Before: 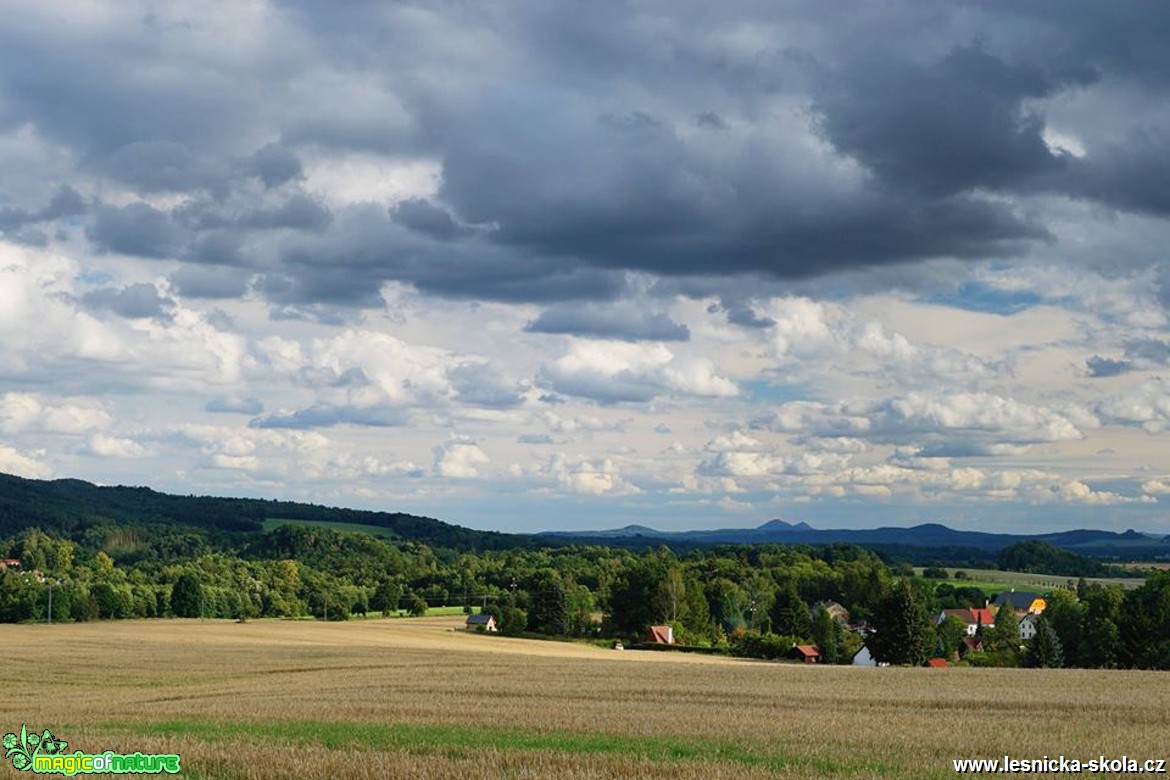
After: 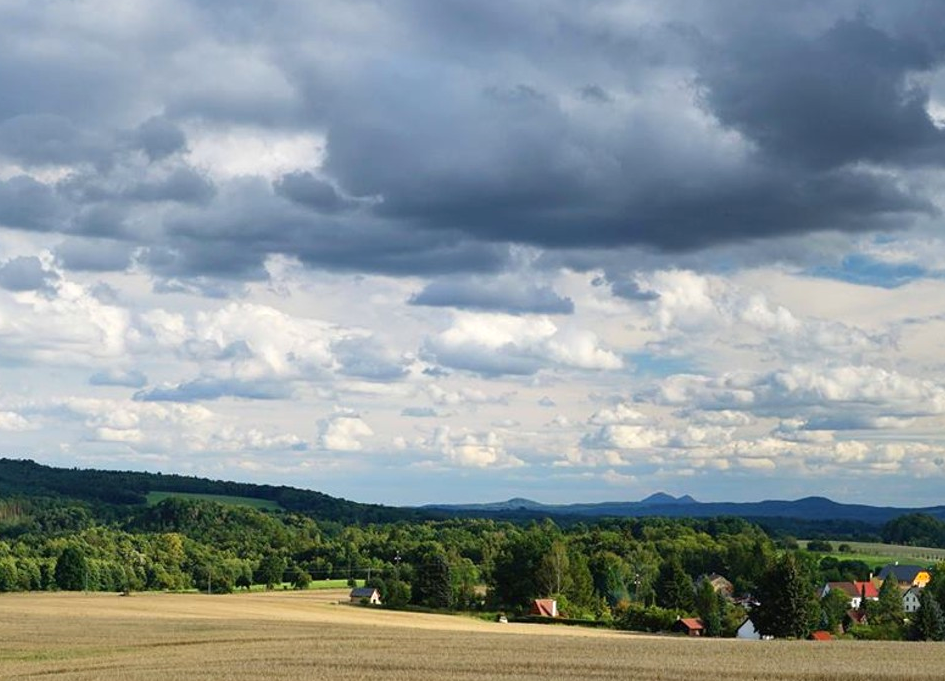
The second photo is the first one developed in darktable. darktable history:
tone equalizer: on, module defaults
crop: left 9.927%, top 3.546%, right 9.271%, bottom 9.116%
exposure: exposure 0.225 EV, compensate exposure bias true, compensate highlight preservation false
